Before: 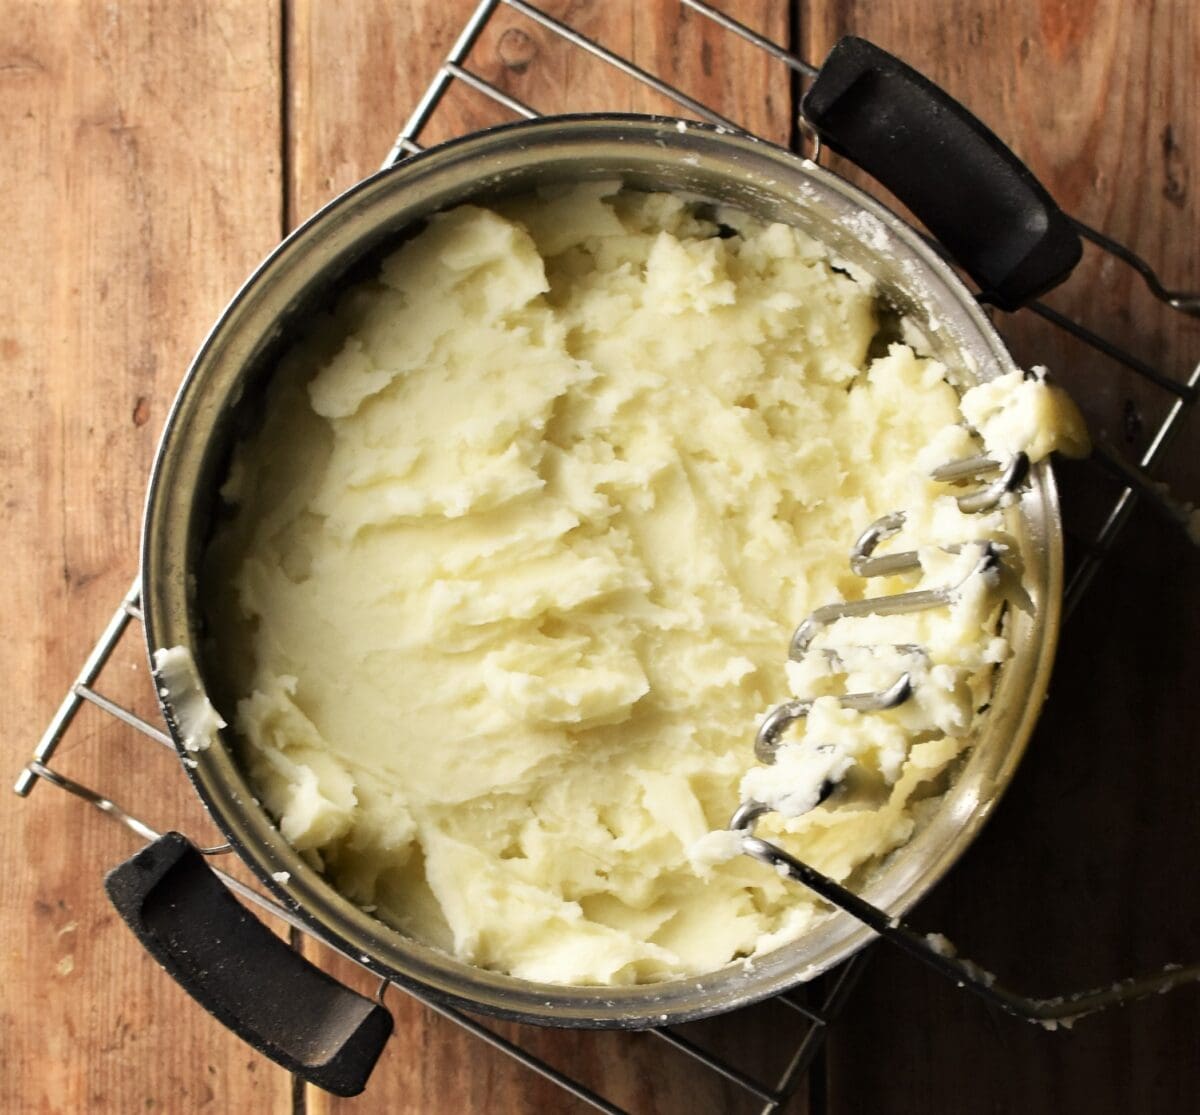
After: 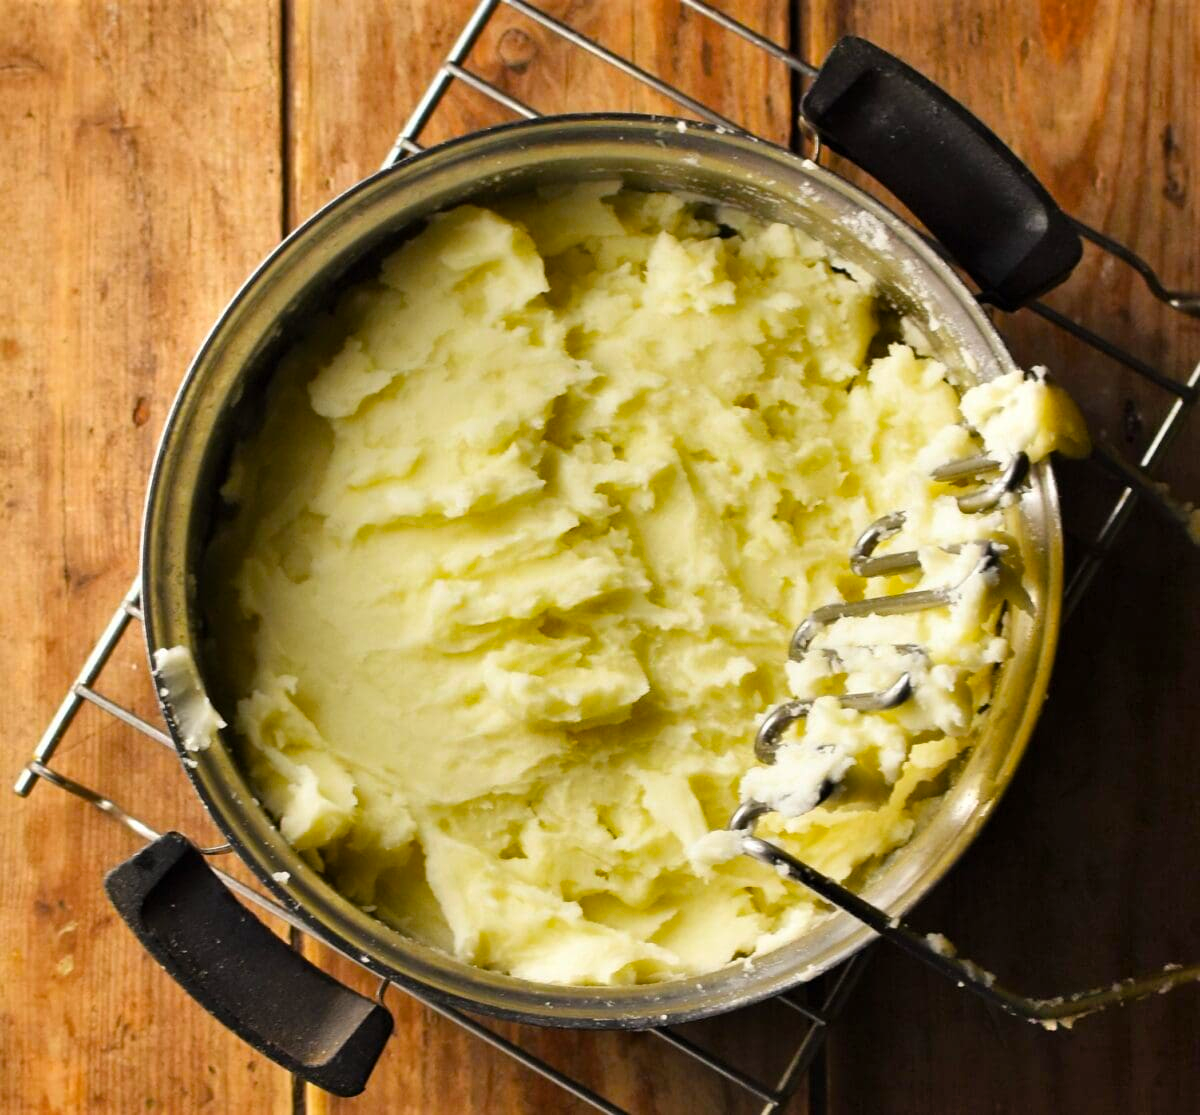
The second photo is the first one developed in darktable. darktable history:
exposure: compensate highlight preservation false
shadows and highlights: soften with gaussian
color balance rgb: linear chroma grading › global chroma 15%, perceptual saturation grading › global saturation 30%
